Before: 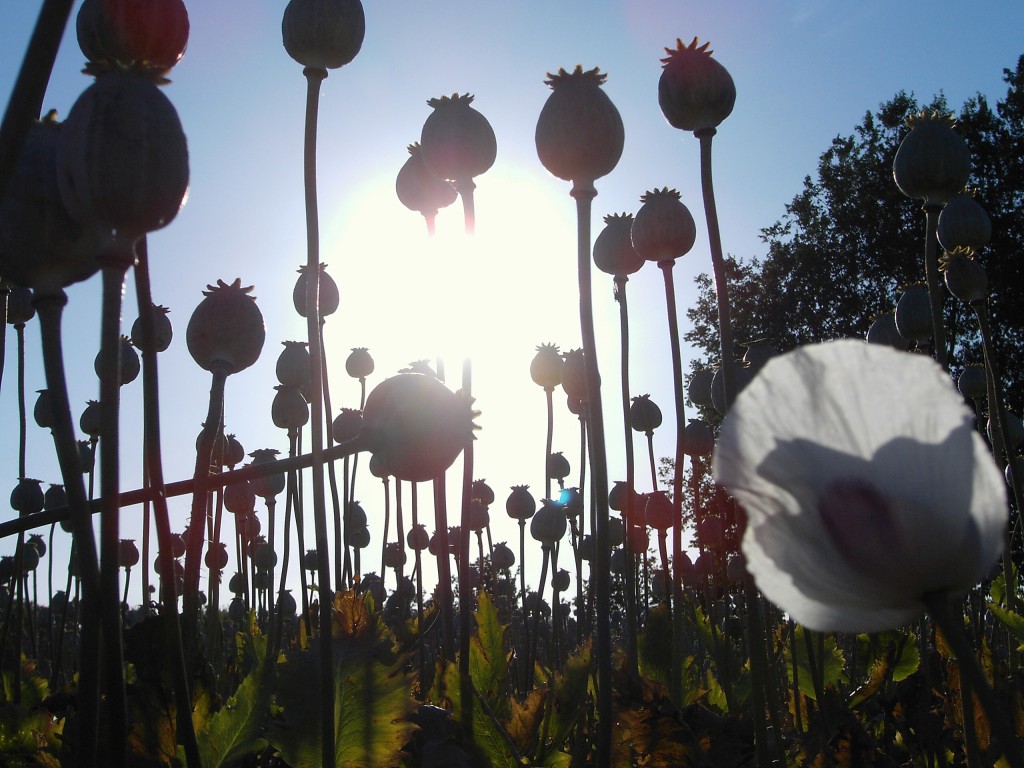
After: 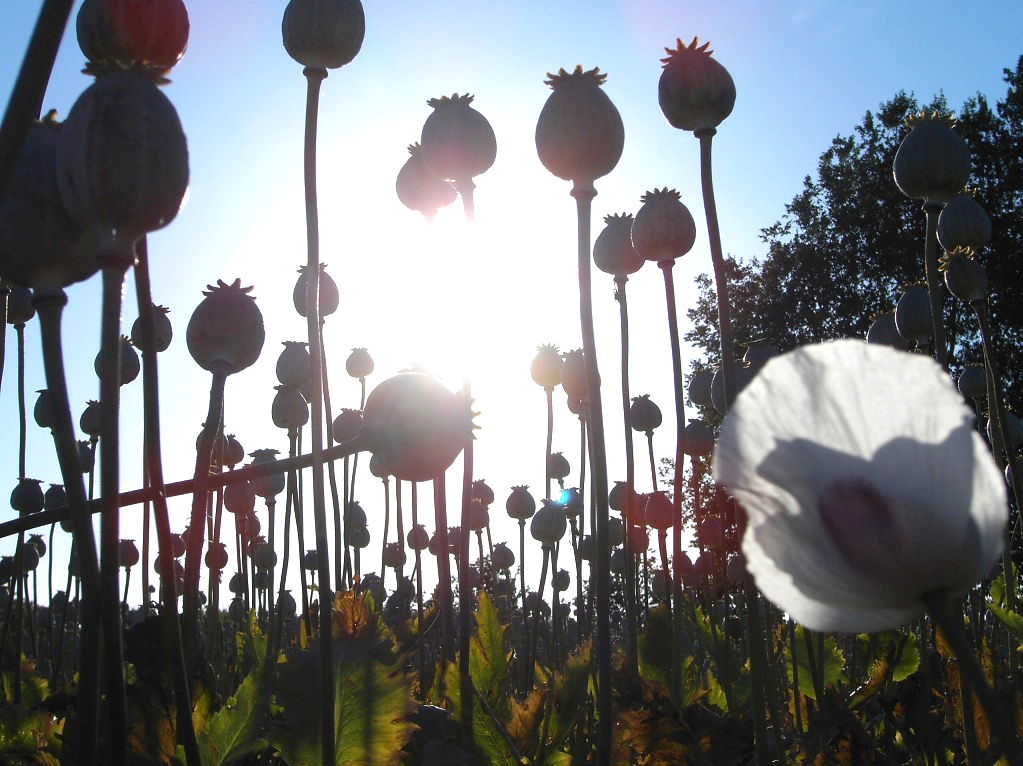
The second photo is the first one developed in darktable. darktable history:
crop: top 0.027%, bottom 0.186%
exposure: black level correction 0, exposure 0.699 EV, compensate exposure bias true, compensate highlight preservation false
